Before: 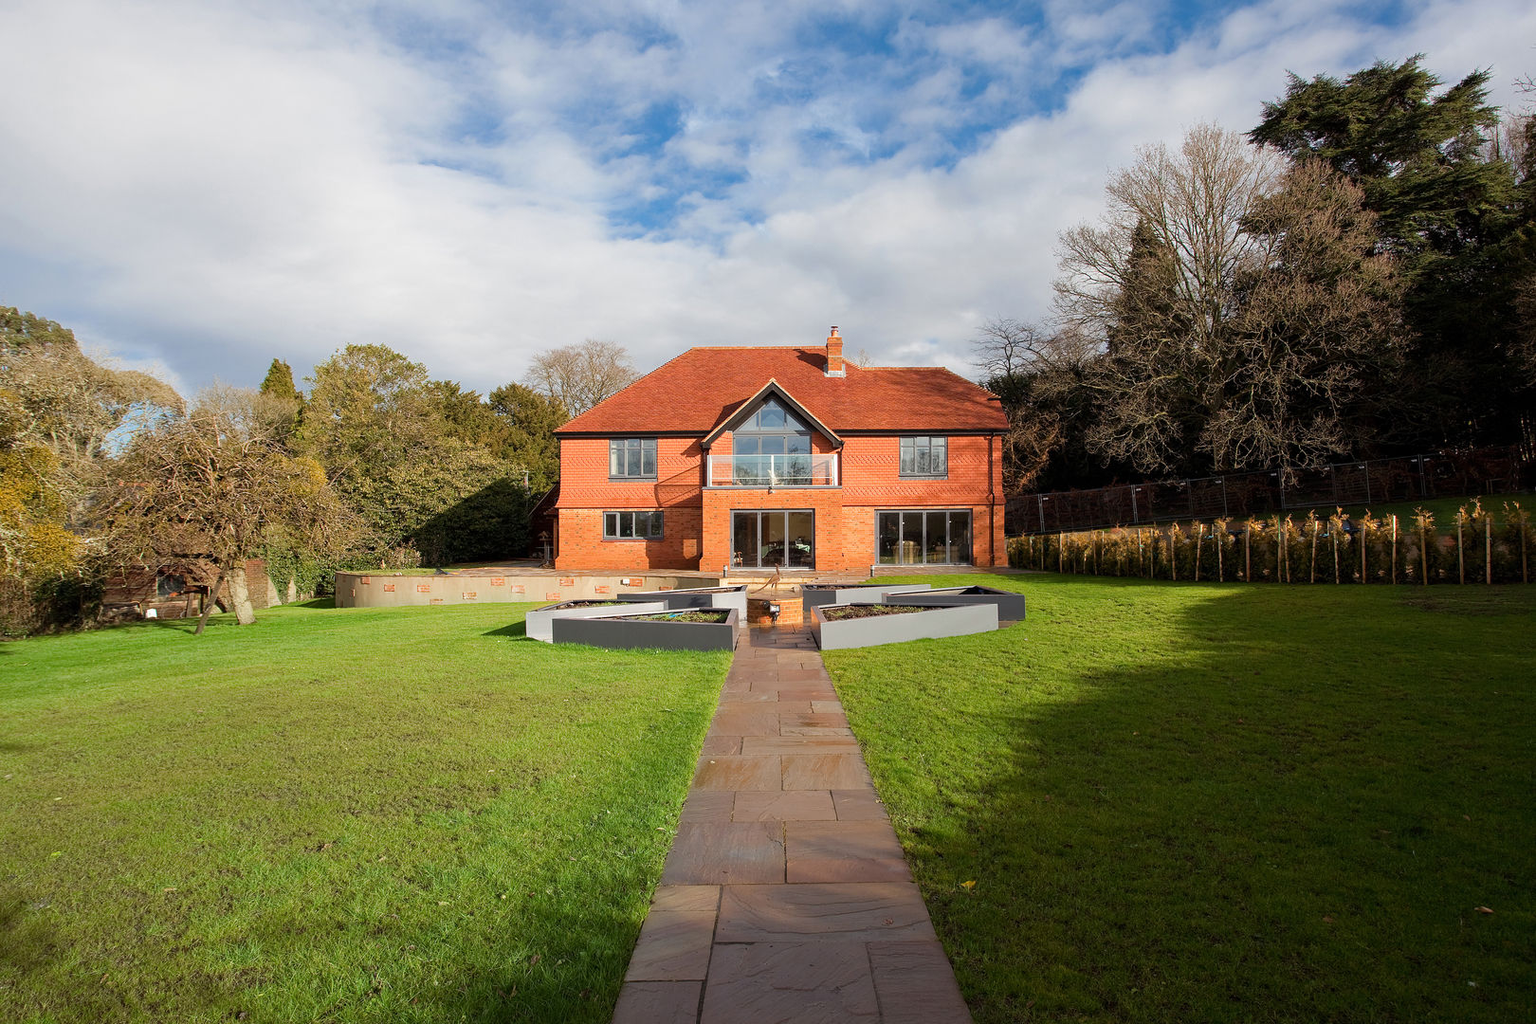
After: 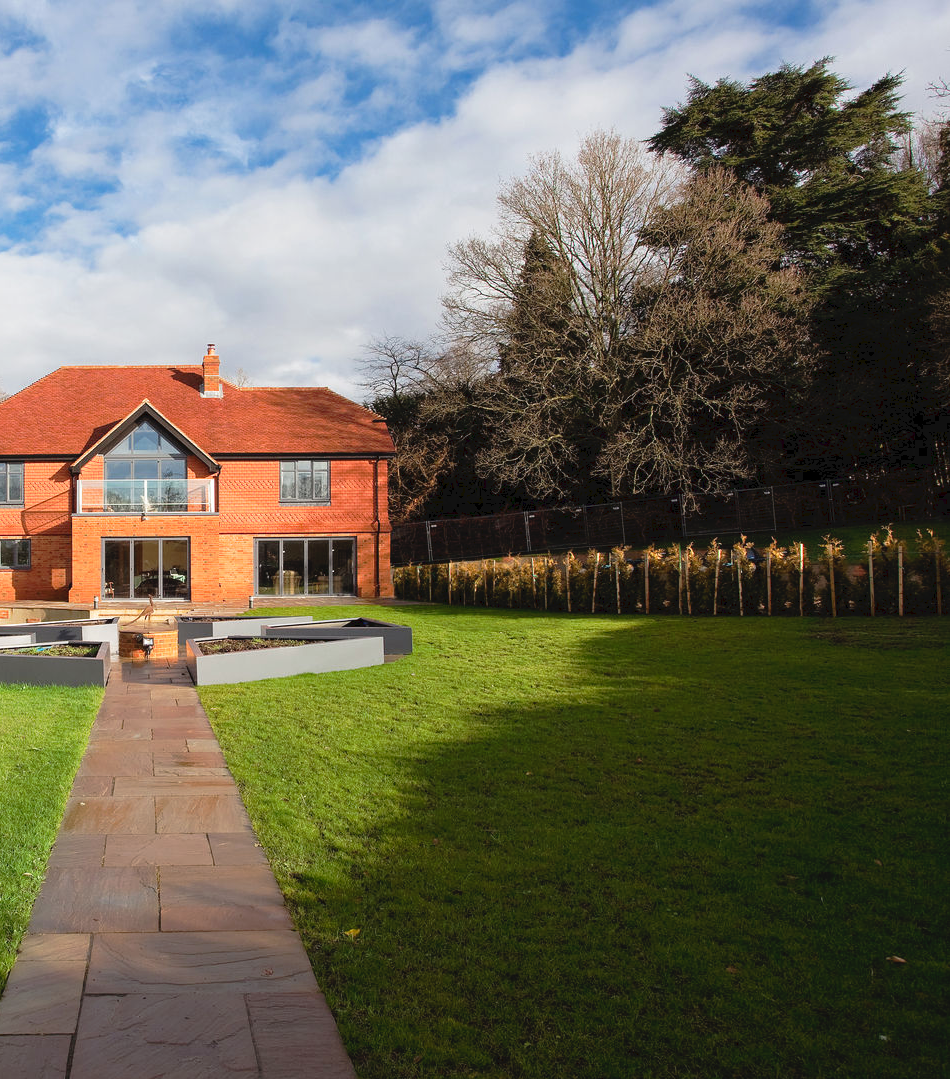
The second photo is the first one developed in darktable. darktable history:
crop: left 41.332%
tone curve: curves: ch0 [(0, 0) (0.003, 0.049) (0.011, 0.051) (0.025, 0.055) (0.044, 0.065) (0.069, 0.081) (0.1, 0.11) (0.136, 0.15) (0.177, 0.195) (0.224, 0.242) (0.277, 0.308) (0.335, 0.375) (0.399, 0.436) (0.468, 0.5) (0.543, 0.574) (0.623, 0.665) (0.709, 0.761) (0.801, 0.851) (0.898, 0.933) (1, 1)], preserve colors none
